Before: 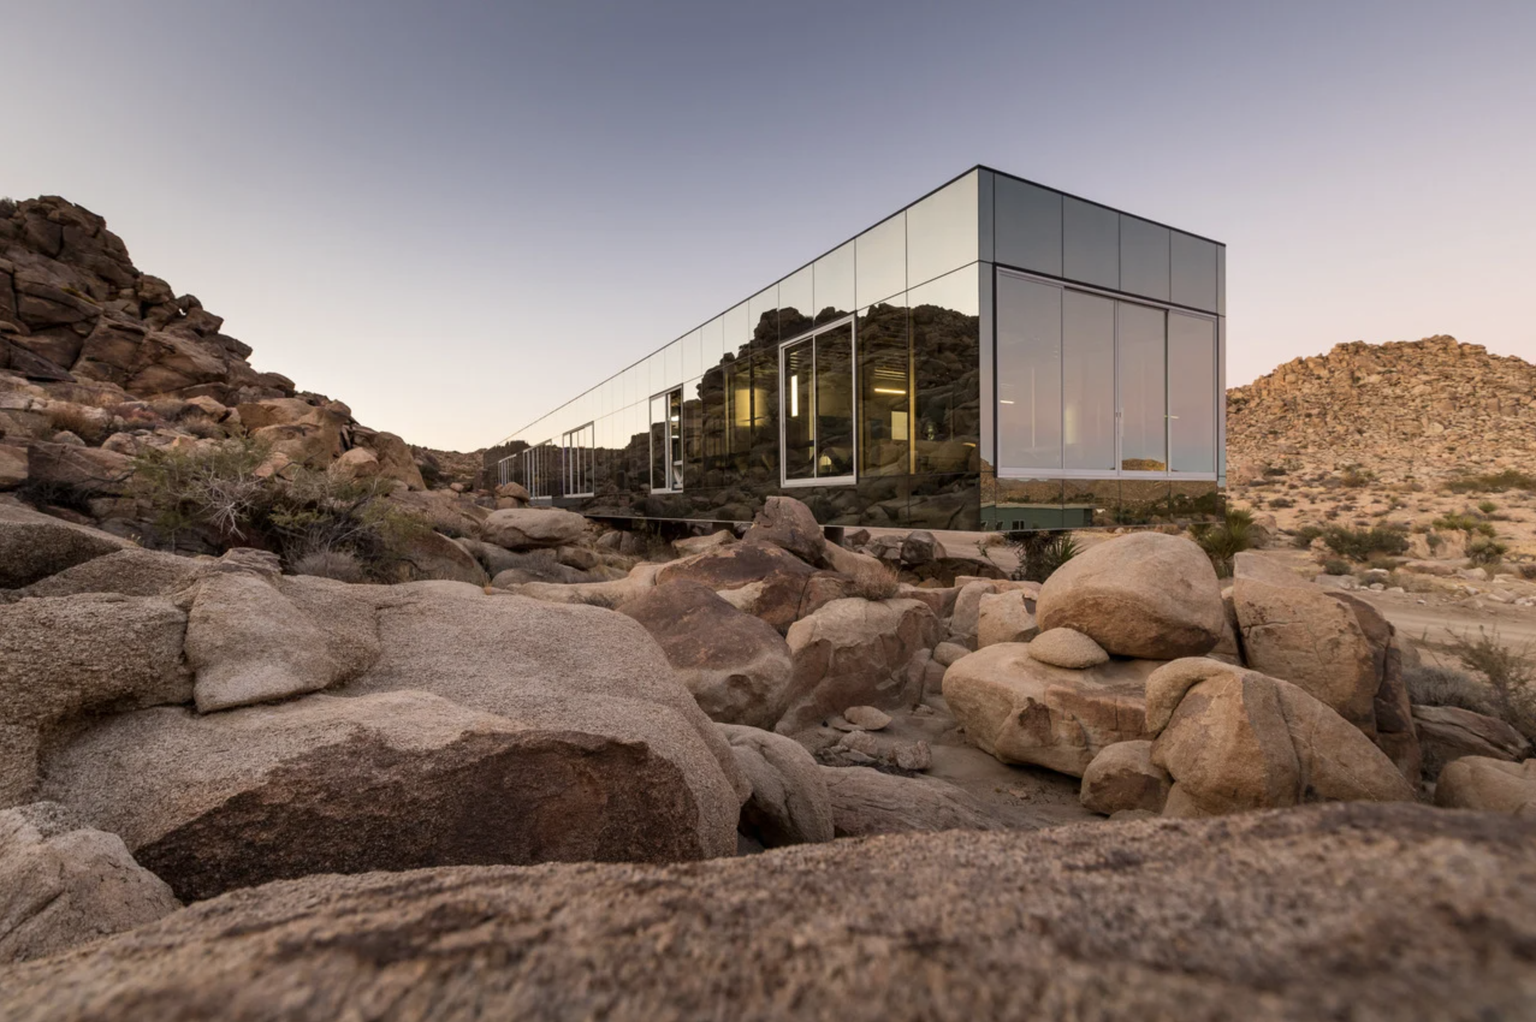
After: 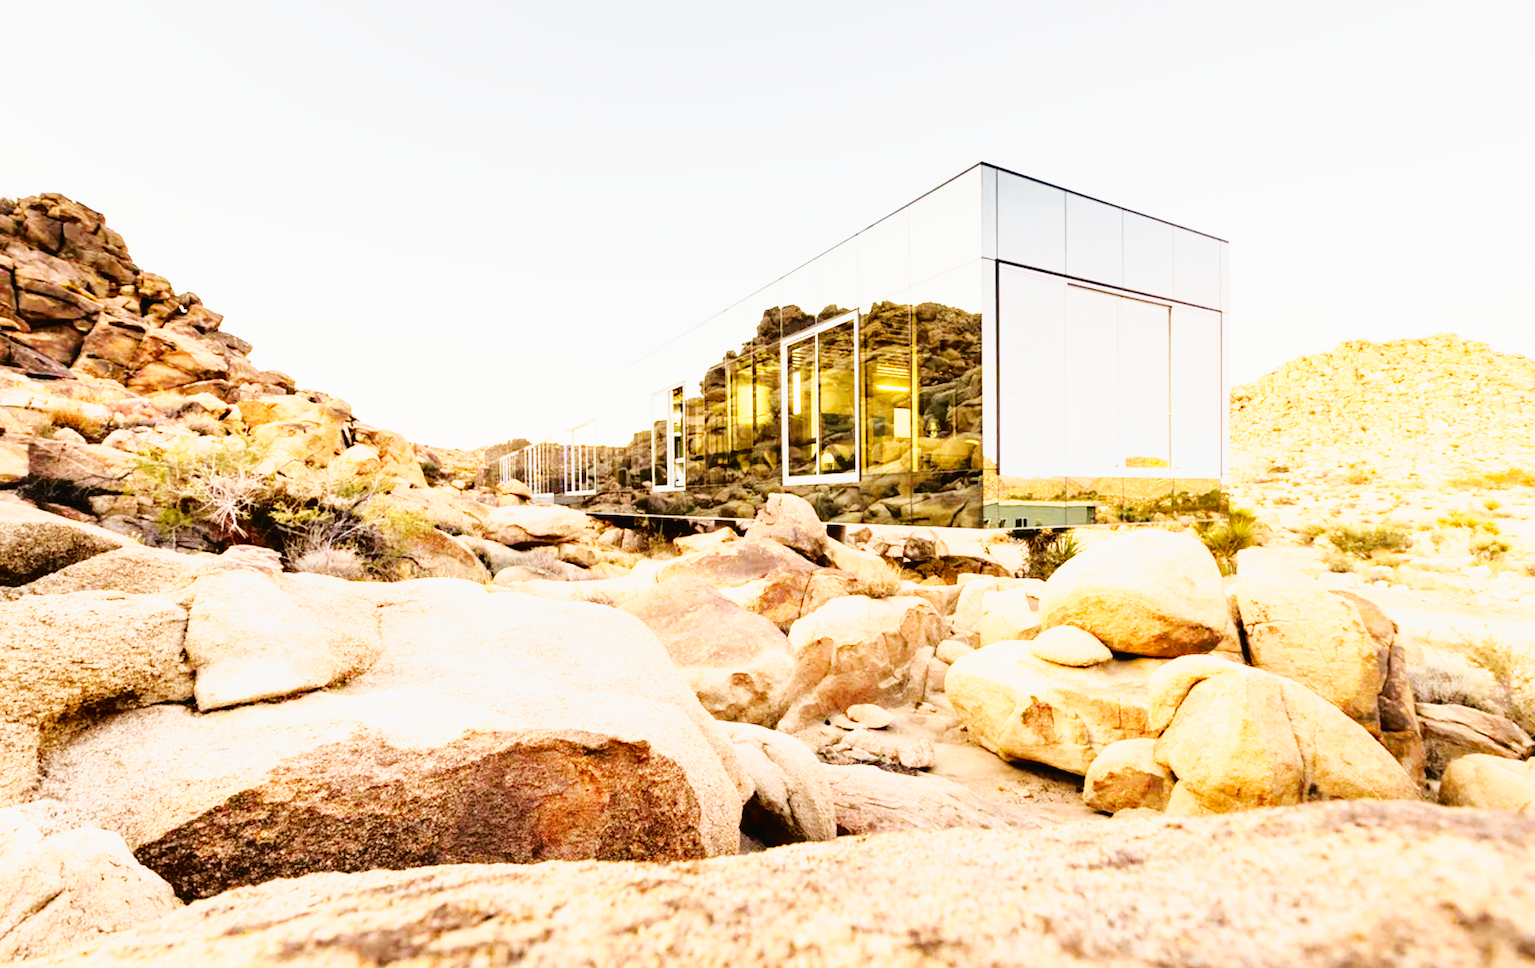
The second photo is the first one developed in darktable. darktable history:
crop: top 0.448%, right 0.264%, bottom 5.045%
exposure: black level correction 0, exposure 1.625 EV, compensate exposure bias true, compensate highlight preservation false
tone equalizer: on, module defaults
tone curve: curves: ch0 [(0, 0.013) (0.129, 0.1) (0.327, 0.382) (0.489, 0.573) (0.66, 0.748) (0.858, 0.926) (1, 0.977)]; ch1 [(0, 0) (0.353, 0.344) (0.45, 0.46) (0.498, 0.498) (0.521, 0.512) (0.563, 0.559) (0.592, 0.578) (0.647, 0.657) (1, 1)]; ch2 [(0, 0) (0.333, 0.346) (0.375, 0.375) (0.424, 0.43) (0.476, 0.492) (0.502, 0.502) (0.524, 0.531) (0.579, 0.61) (0.612, 0.644) (0.66, 0.715) (1, 1)], color space Lab, independent channels, preserve colors none
base curve: curves: ch0 [(0, 0) (0, 0) (0.002, 0.001) (0.008, 0.003) (0.019, 0.011) (0.037, 0.037) (0.064, 0.11) (0.102, 0.232) (0.152, 0.379) (0.216, 0.524) (0.296, 0.665) (0.394, 0.789) (0.512, 0.881) (0.651, 0.945) (0.813, 0.986) (1, 1)], preserve colors none
